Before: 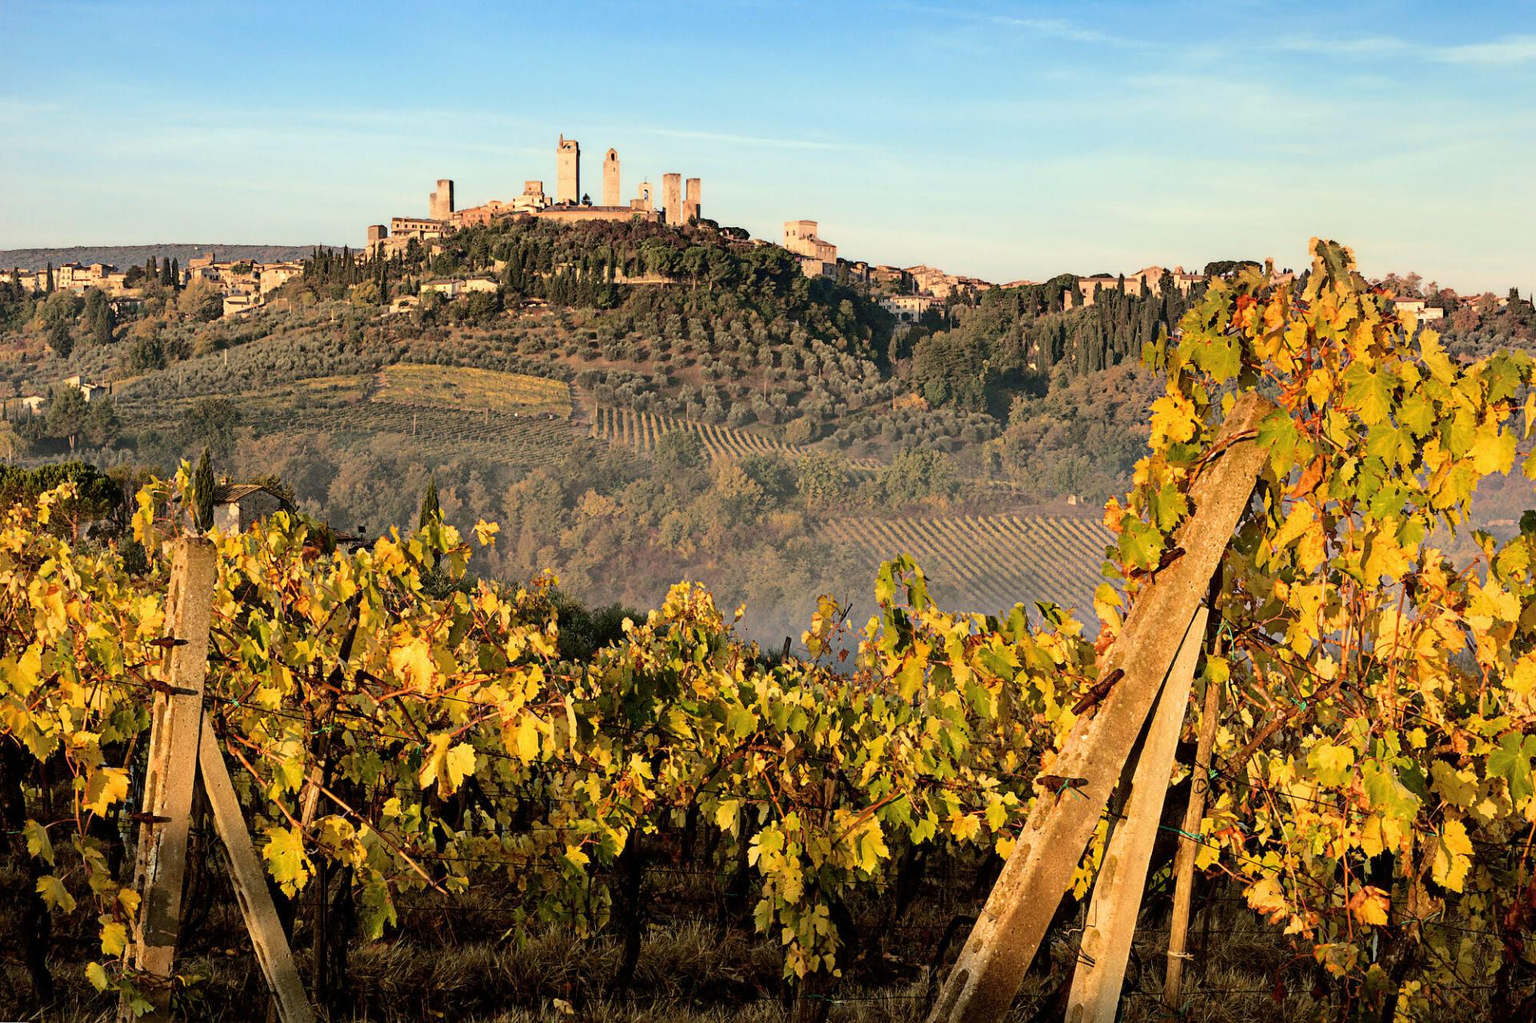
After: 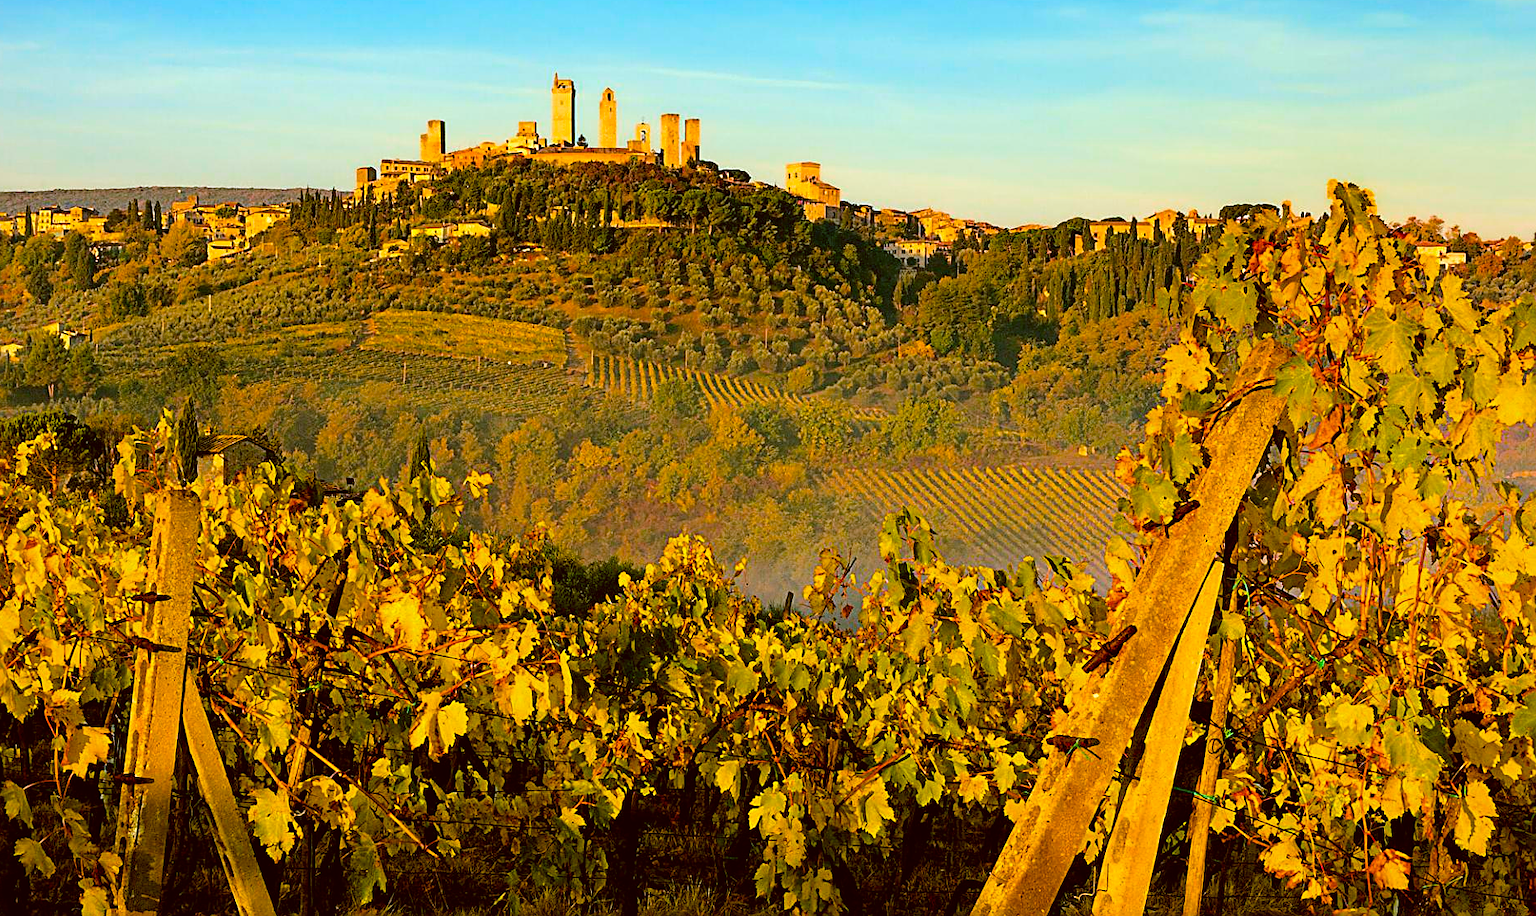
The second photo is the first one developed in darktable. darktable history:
color balance rgb: shadows lift › chroma 2.004%, shadows lift › hue 135.86°, linear chroma grading › global chroma -15.29%, perceptual saturation grading › global saturation 63.916%, perceptual saturation grading › highlights 59.511%, perceptual saturation grading › mid-tones 49.552%, perceptual saturation grading › shadows 49.698%, global vibrance 19.383%
crop: left 1.482%, top 6.201%, right 1.566%, bottom 6.86%
sharpen: on, module defaults
color correction: highlights a* -0.434, highlights b* 0.166, shadows a* 5.09, shadows b* 20.37
